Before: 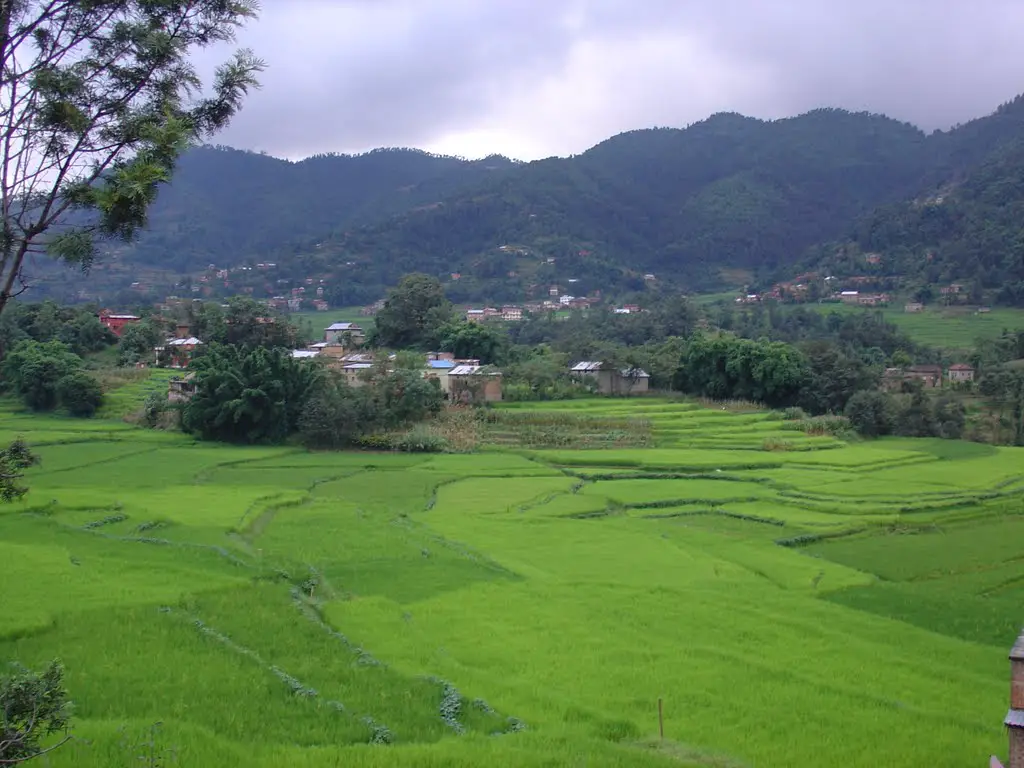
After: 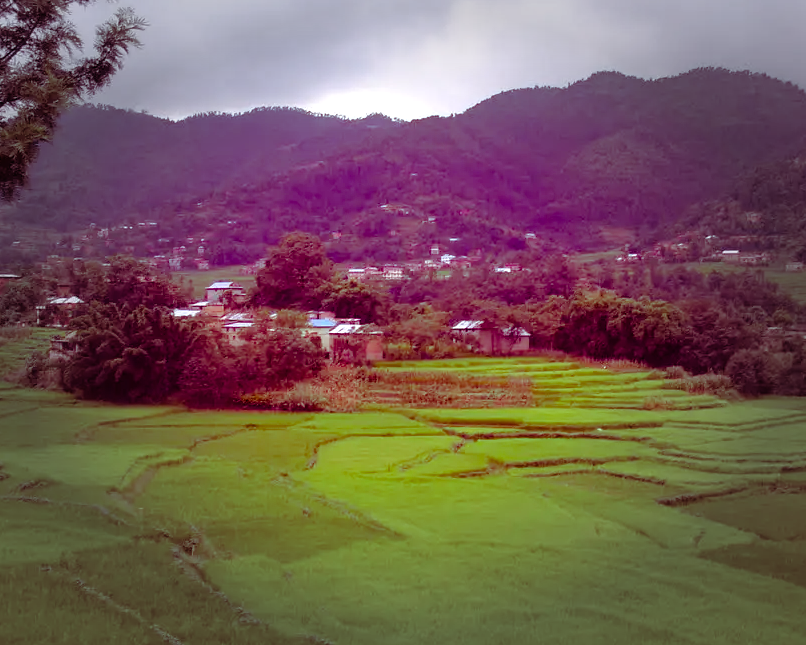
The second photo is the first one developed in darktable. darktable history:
color balance rgb: shadows lift › luminance -18.589%, shadows lift › chroma 35.14%, perceptual saturation grading › global saturation 34.812%, perceptual saturation grading › highlights -29.906%, perceptual saturation grading › shadows 34.832%, perceptual brilliance grading › global brilliance 10.37%, global vibrance 0.622%
vignetting: fall-off start 47.48%, automatic ratio true, width/height ratio 1.291
crop: left 11.678%, top 5.409%, right 9.553%, bottom 10.572%
